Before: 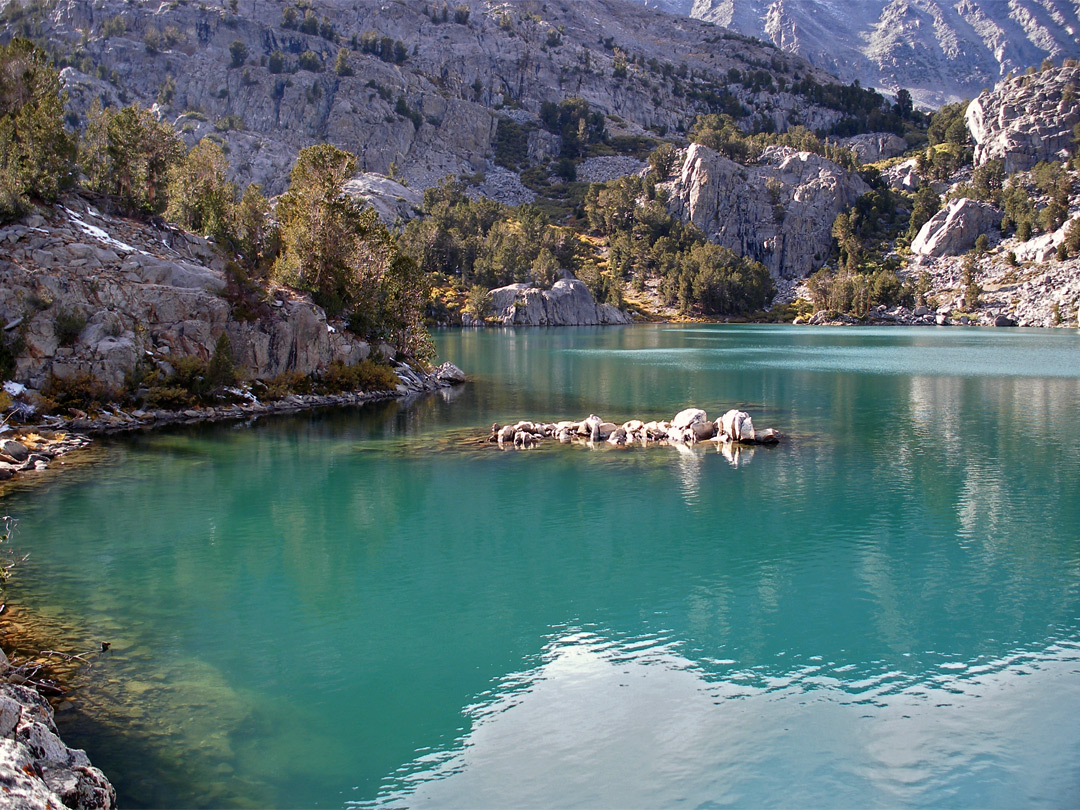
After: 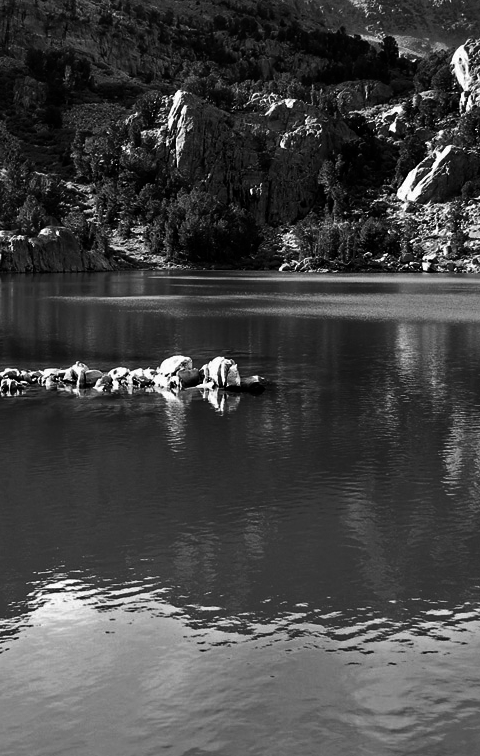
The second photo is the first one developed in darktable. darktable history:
contrast brightness saturation: contrast 0.02, brightness -1, saturation -1
crop: left 47.628%, top 6.643%, right 7.874%
global tonemap: drago (0.7, 100)
